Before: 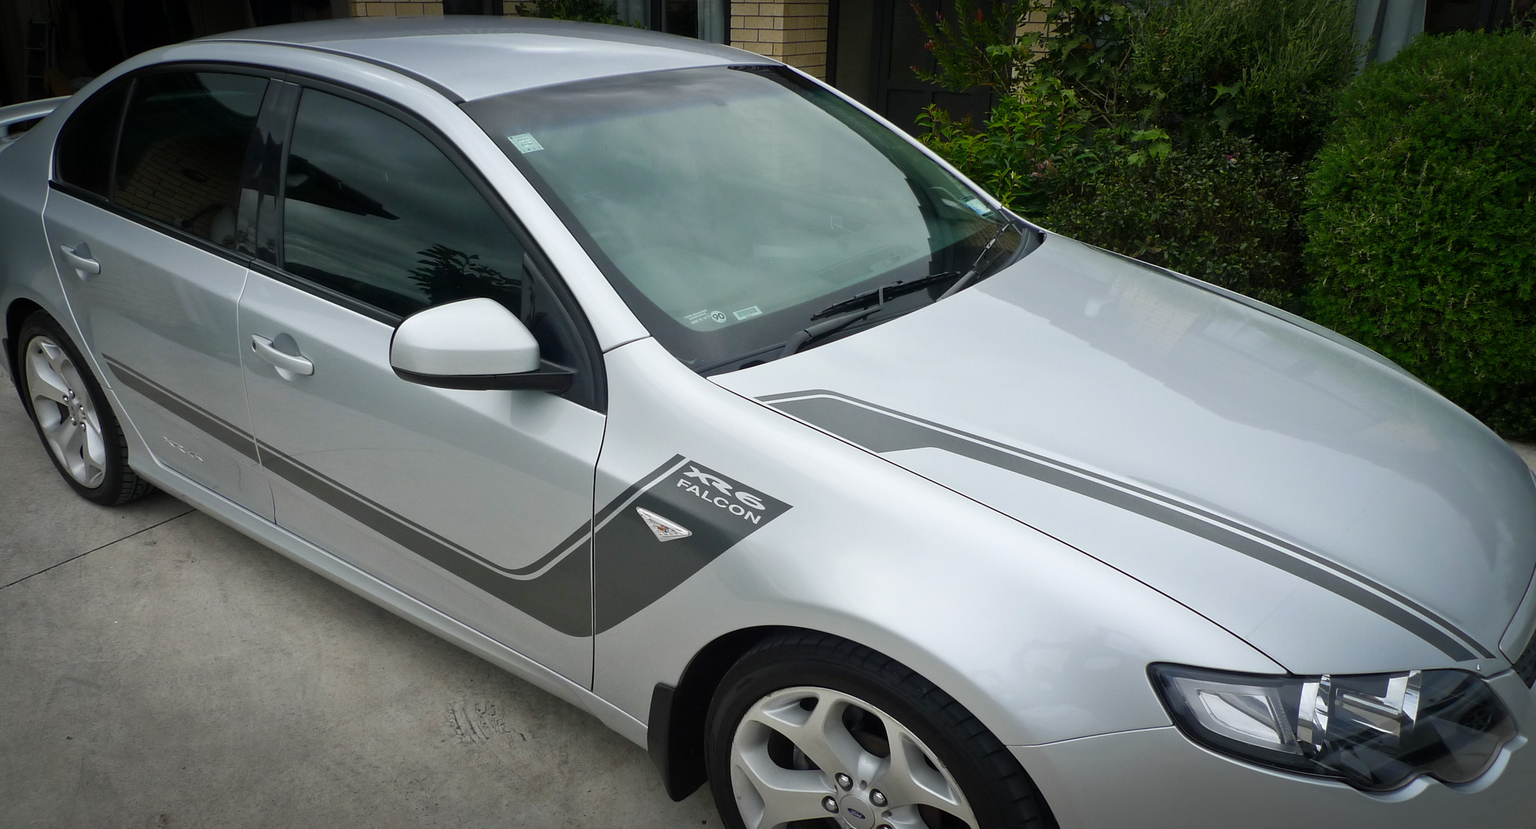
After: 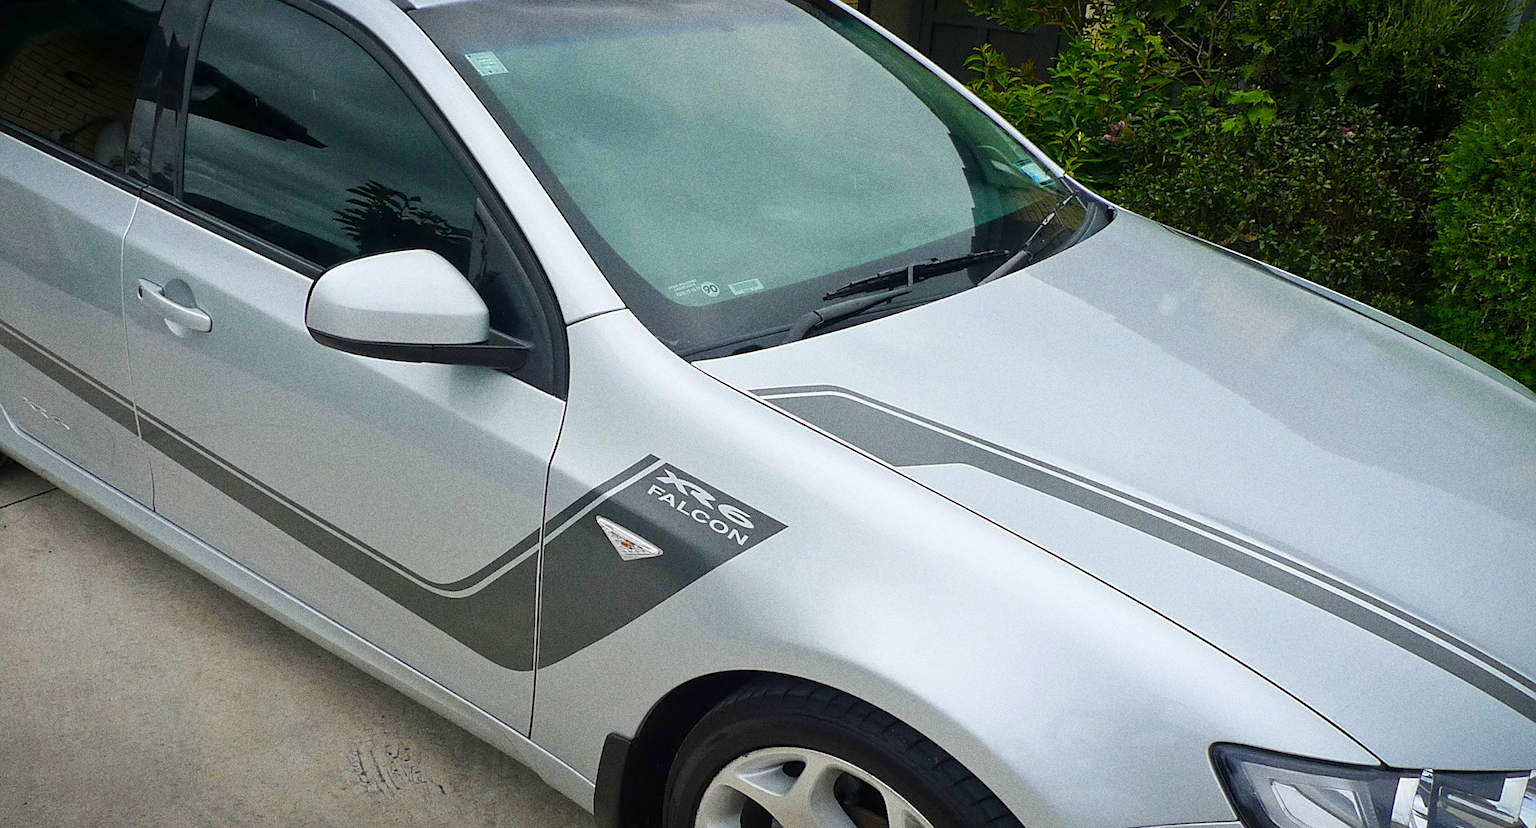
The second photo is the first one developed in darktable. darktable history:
sharpen: on, module defaults
color balance rgb: perceptual saturation grading › global saturation 25%, perceptual brilliance grading › mid-tones 10%, perceptual brilliance grading › shadows 15%, global vibrance 20%
crop and rotate: angle -3.27°, left 5.211%, top 5.211%, right 4.607%, bottom 4.607%
grain: coarseness 0.09 ISO, strength 40%
